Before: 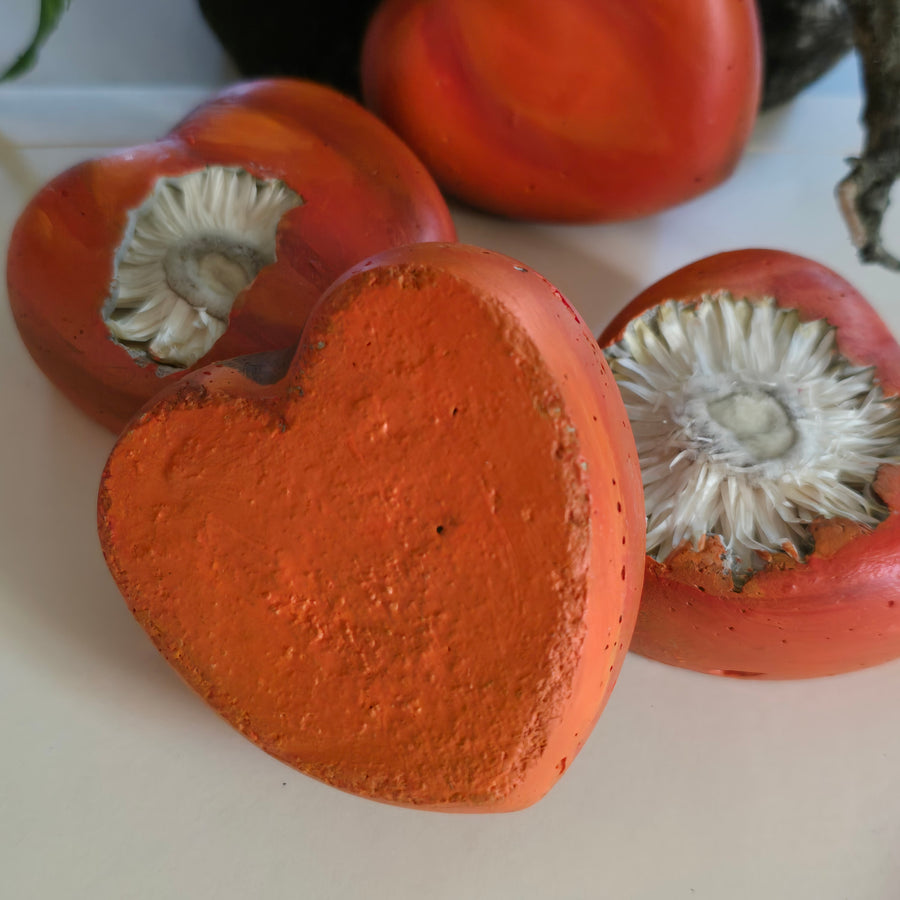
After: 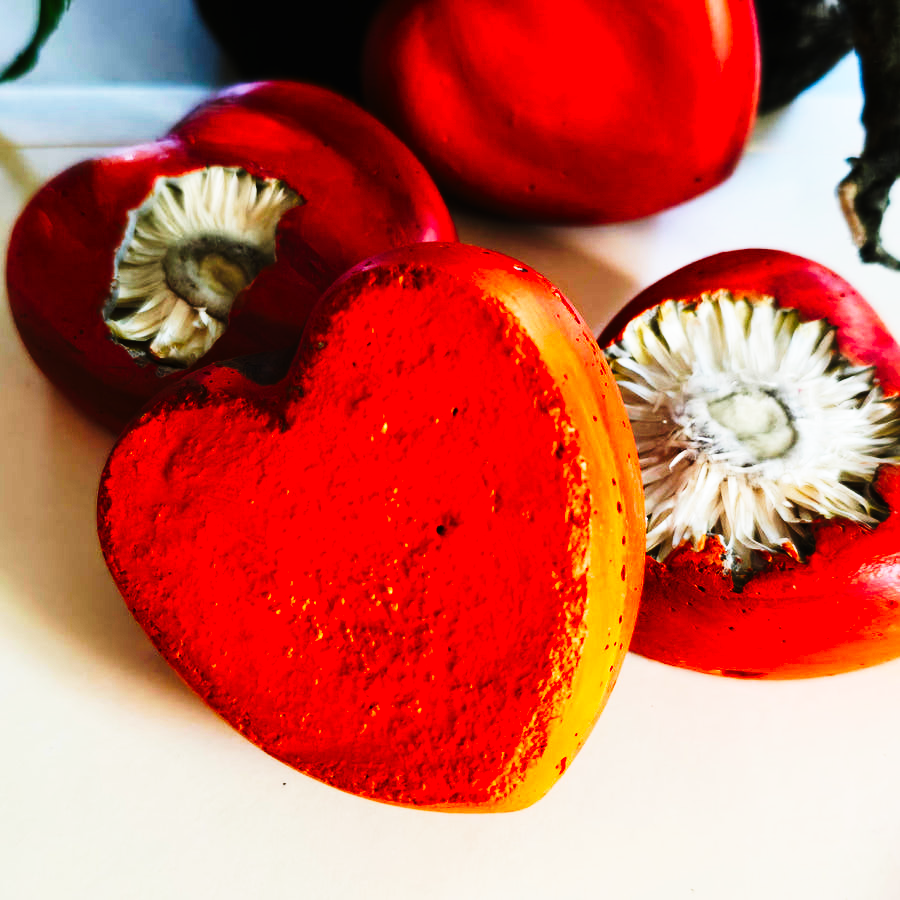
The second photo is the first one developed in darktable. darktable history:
tone equalizer: -8 EV -0.417 EV, -7 EV -0.389 EV, -6 EV -0.333 EV, -5 EV -0.222 EV, -3 EV 0.222 EV, -2 EV 0.333 EV, -1 EV 0.389 EV, +0 EV 0.417 EV, edges refinement/feathering 500, mask exposure compensation -1.57 EV, preserve details no
contrast brightness saturation: contrast 0.05
color balance: output saturation 120%
tone curve: curves: ch0 [(0, 0) (0.003, 0.006) (0.011, 0.008) (0.025, 0.011) (0.044, 0.015) (0.069, 0.019) (0.1, 0.023) (0.136, 0.03) (0.177, 0.042) (0.224, 0.065) (0.277, 0.103) (0.335, 0.177) (0.399, 0.294) (0.468, 0.463) (0.543, 0.639) (0.623, 0.805) (0.709, 0.909) (0.801, 0.967) (0.898, 0.989) (1, 1)], preserve colors none
